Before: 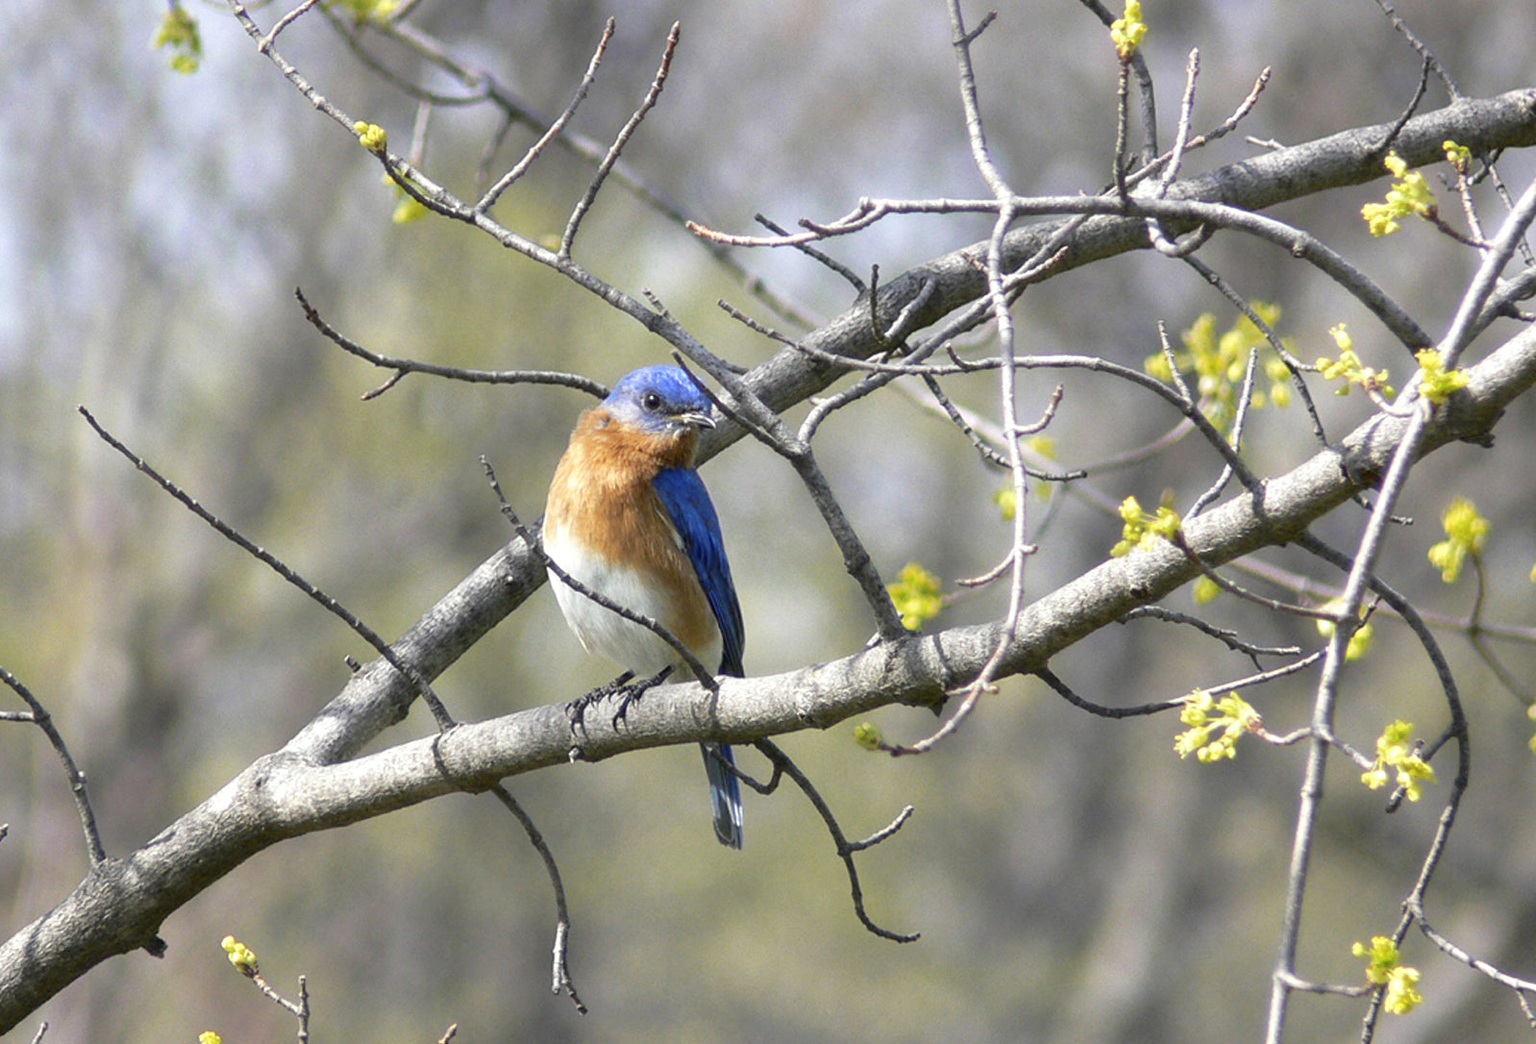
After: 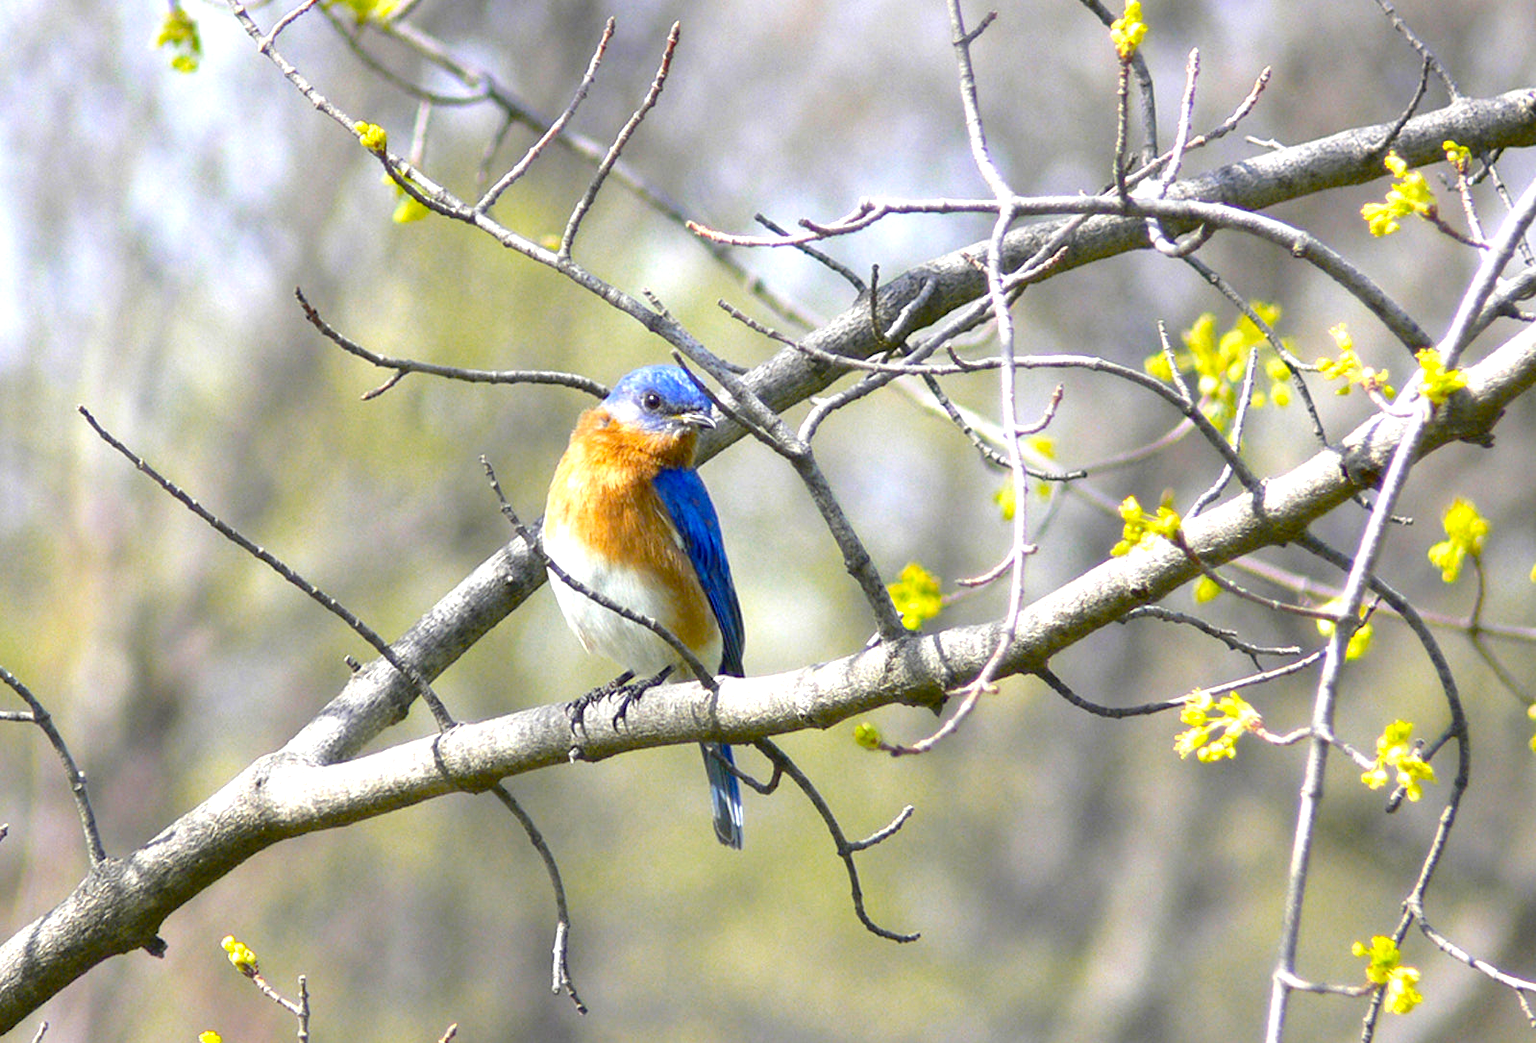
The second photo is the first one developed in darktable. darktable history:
exposure: black level correction 0, exposure 0.596 EV, compensate highlight preservation false
color balance rgb: perceptual saturation grading › global saturation 36.833%, perceptual saturation grading › shadows 35.56%
